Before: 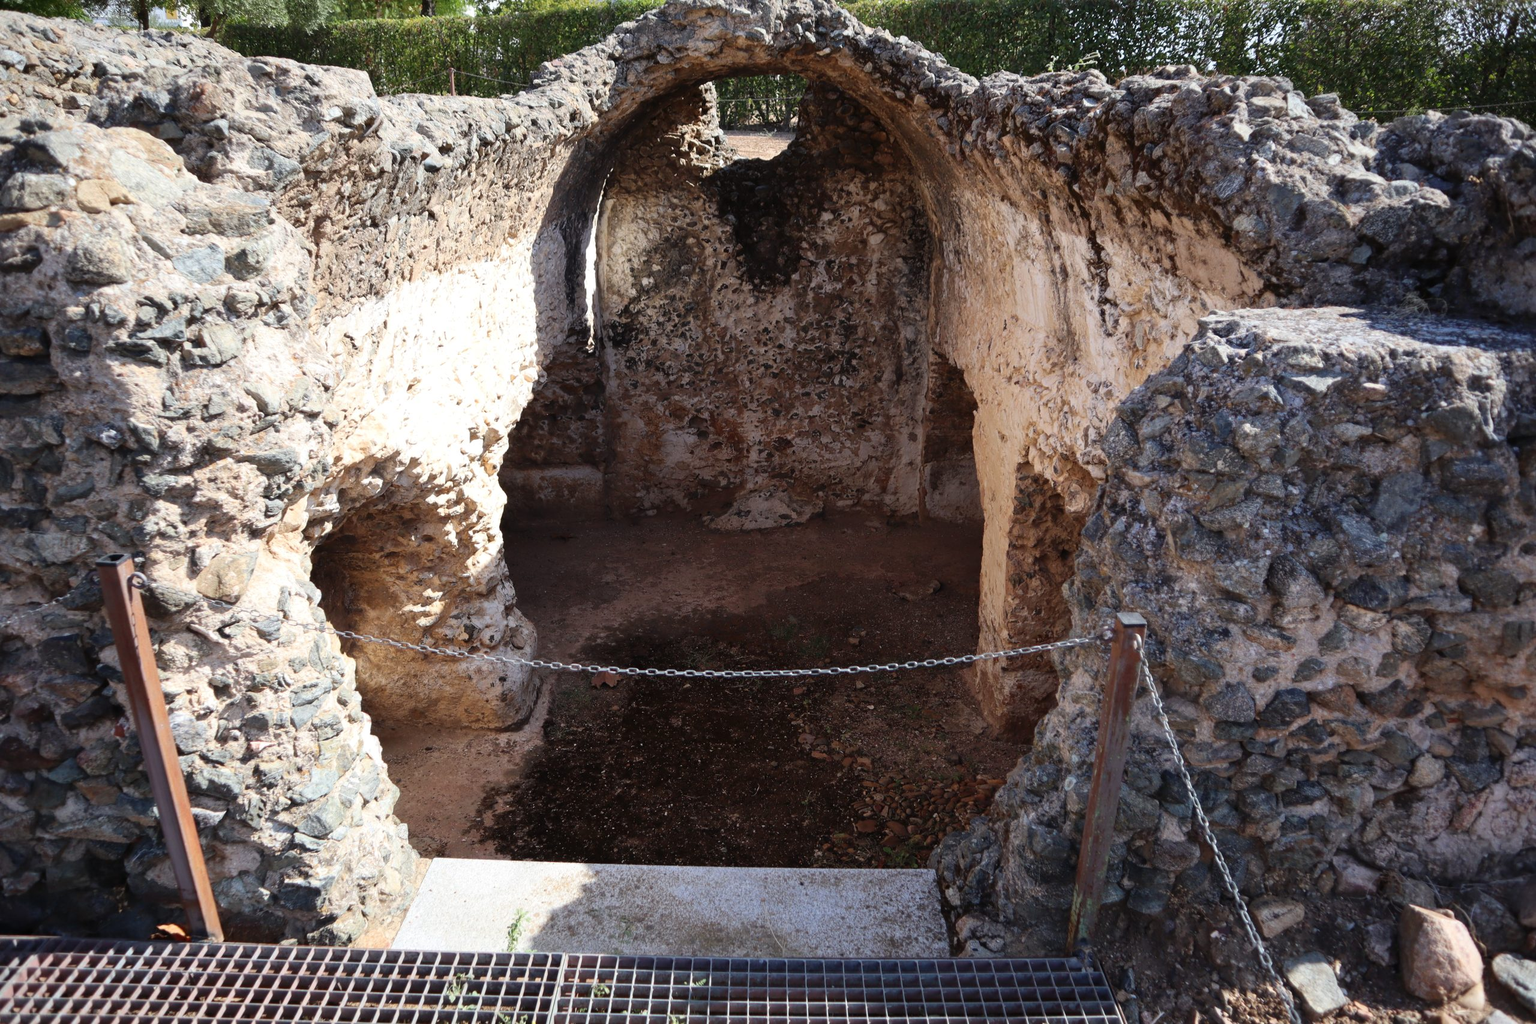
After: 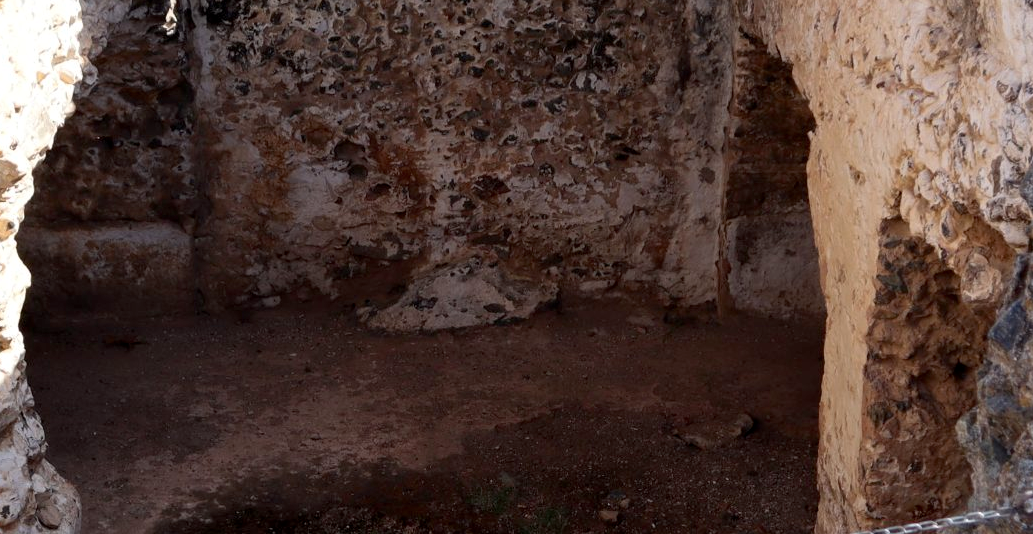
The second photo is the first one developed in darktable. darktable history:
crop: left 31.804%, top 32.397%, right 27.813%, bottom 36.297%
exposure: black level correction 0.005, exposure 0.017 EV, compensate highlight preservation false
